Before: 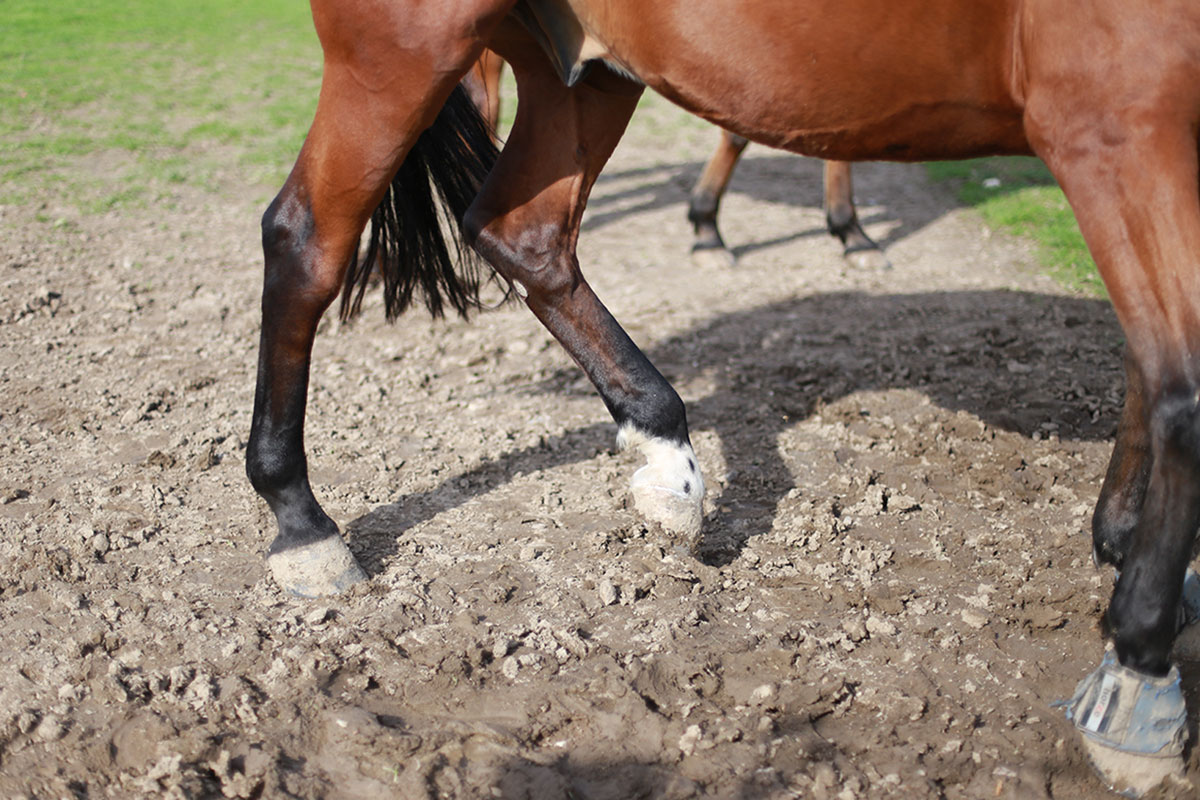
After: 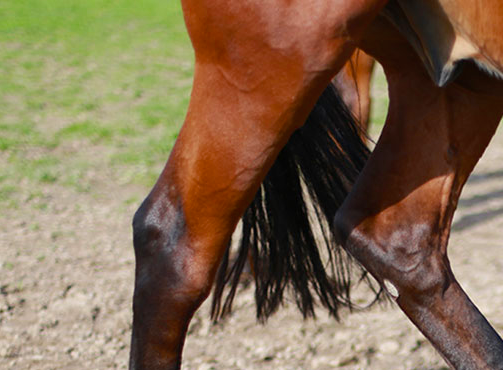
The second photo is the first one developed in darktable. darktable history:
color balance rgb: linear chroma grading › shadows -8%, linear chroma grading › global chroma 10%, perceptual saturation grading › global saturation 2%, perceptual saturation grading › highlights -2%, perceptual saturation grading › mid-tones 4%, perceptual saturation grading › shadows 8%, perceptual brilliance grading › global brilliance 2%, perceptual brilliance grading › highlights -4%, global vibrance 16%, saturation formula JzAzBz (2021)
crop and rotate: left 10.817%, top 0.062%, right 47.194%, bottom 53.626%
